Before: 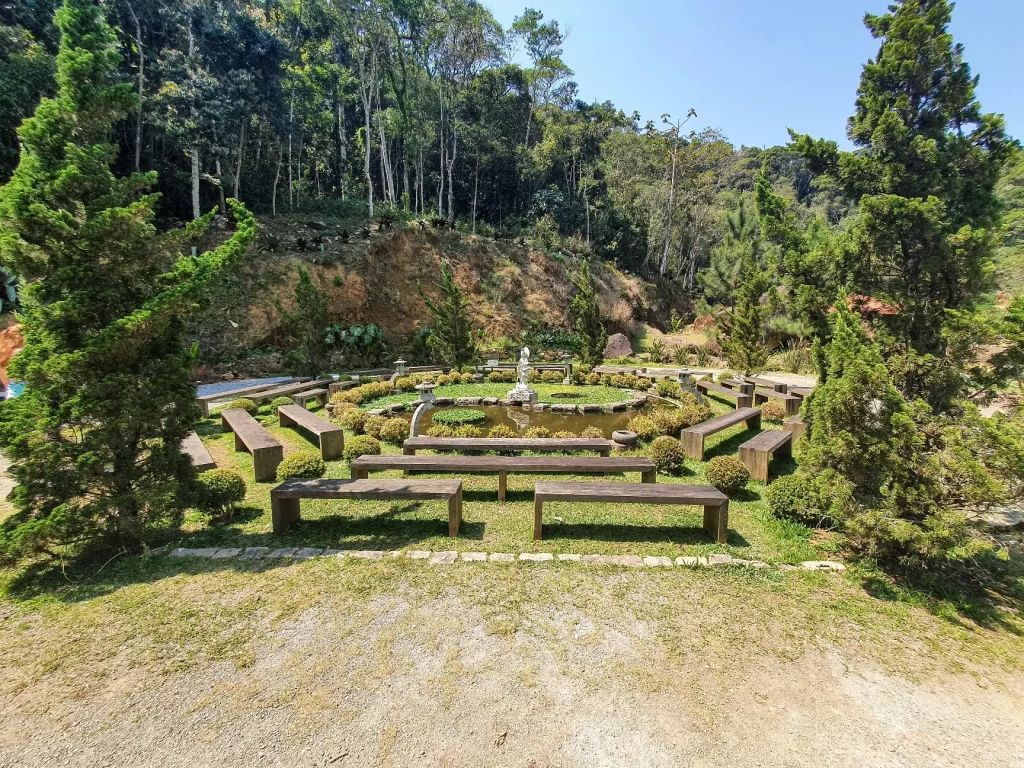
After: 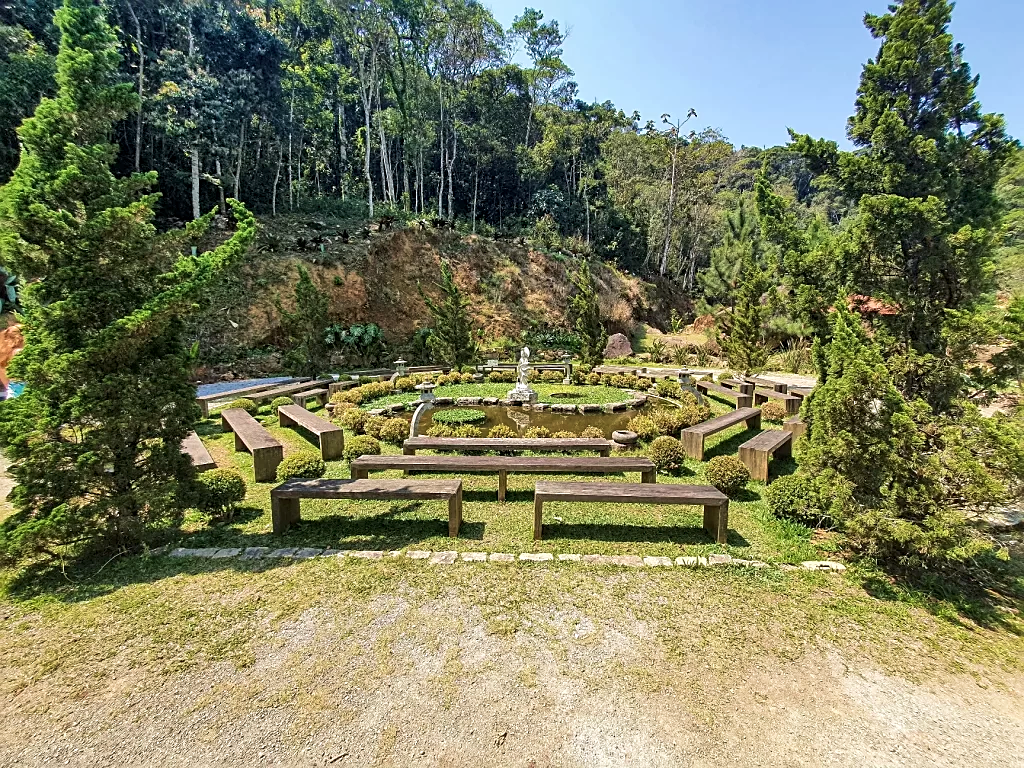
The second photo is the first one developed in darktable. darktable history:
shadows and highlights: shadows 37.27, highlights -28.18, soften with gaussian
velvia: strength 21.76%
sharpen: on, module defaults
local contrast: highlights 100%, shadows 100%, detail 120%, midtone range 0.2
